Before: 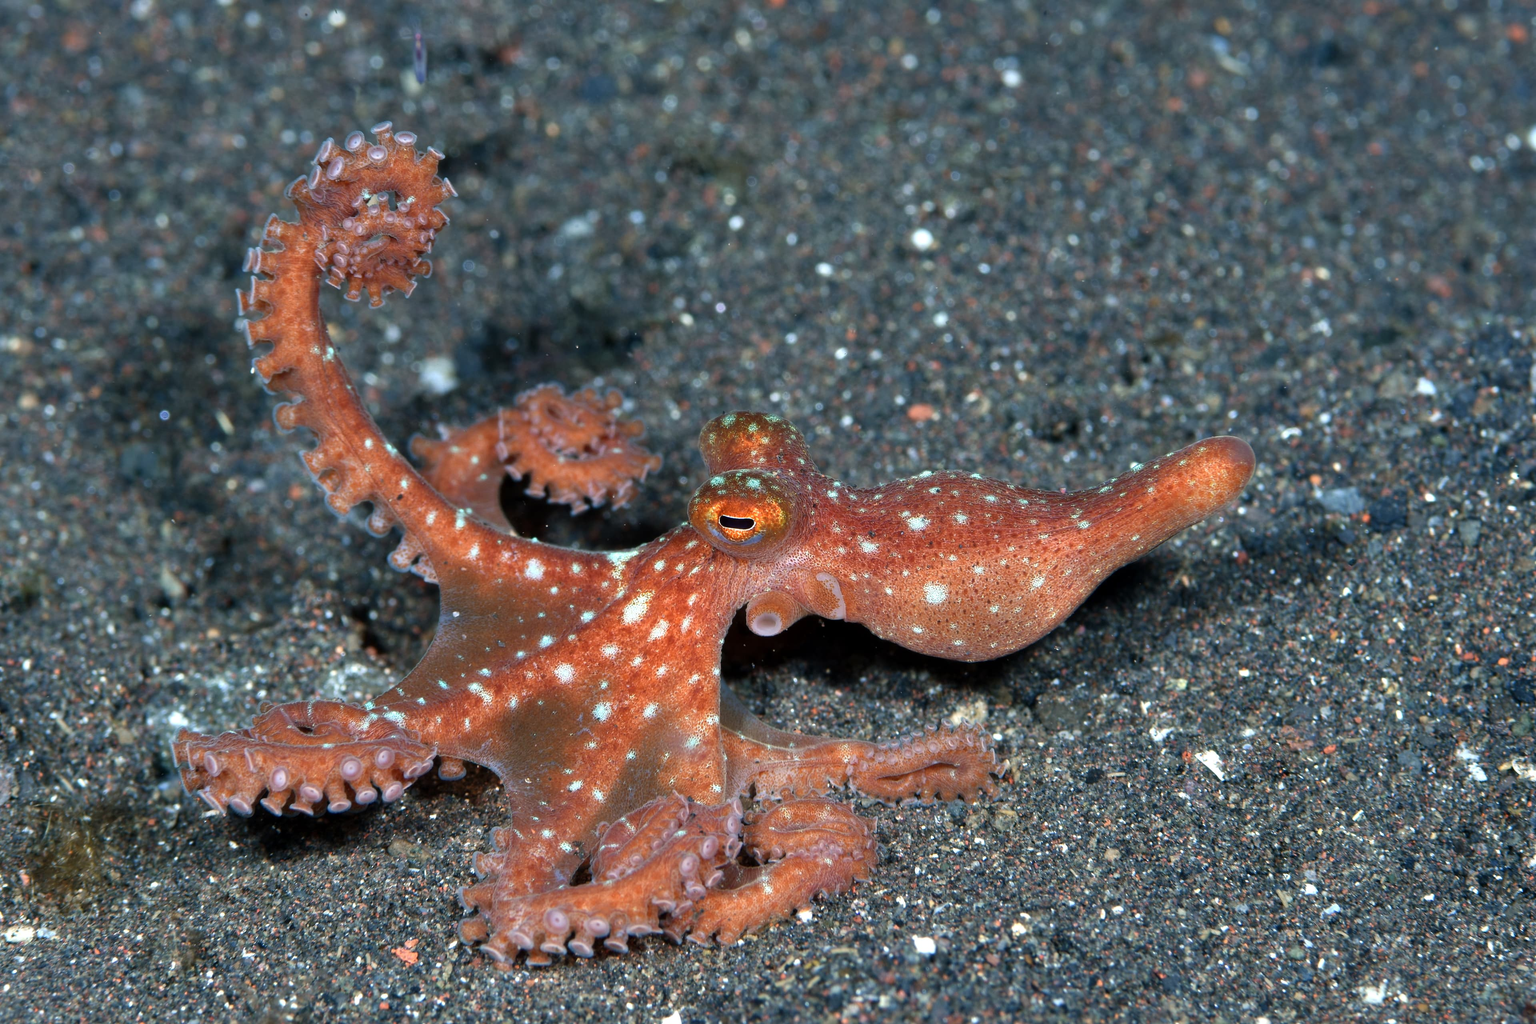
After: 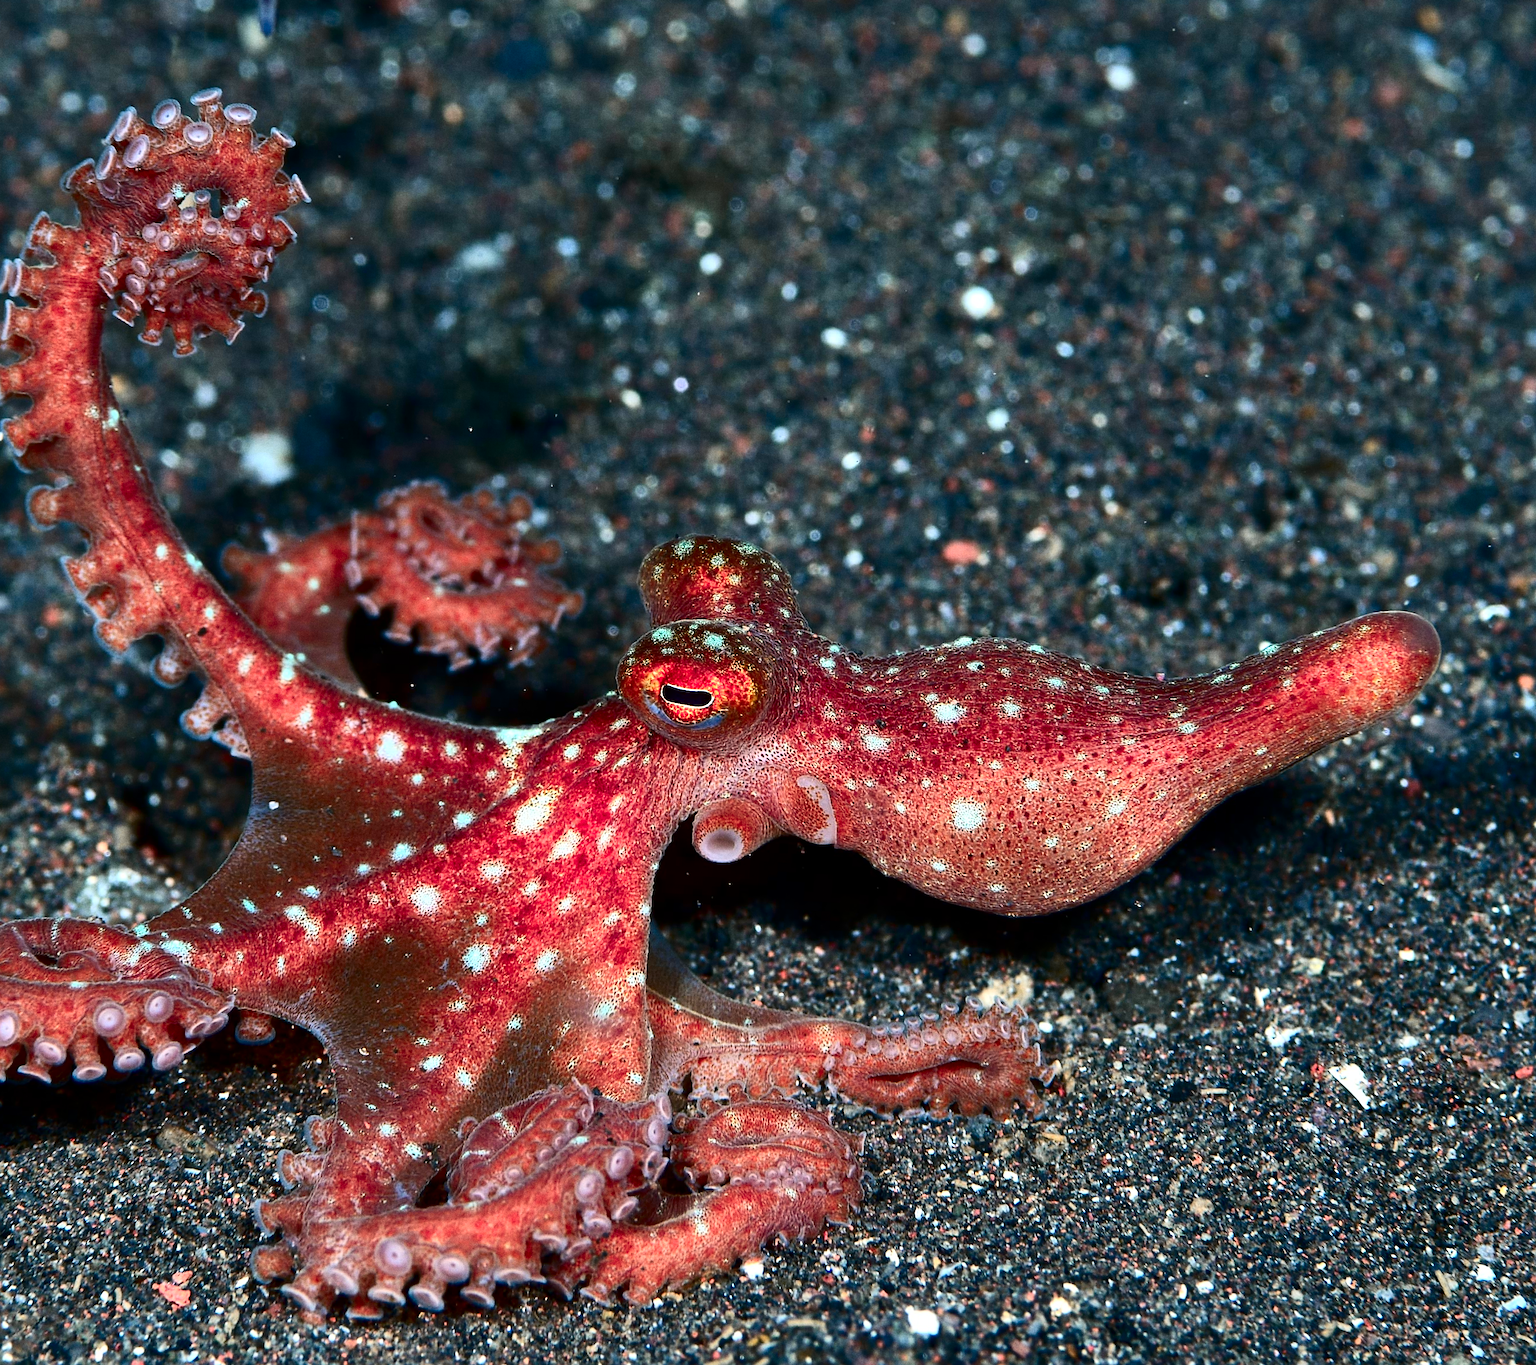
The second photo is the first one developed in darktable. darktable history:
color zones: curves: ch1 [(0.263, 0.53) (0.376, 0.287) (0.487, 0.512) (0.748, 0.547) (1, 0.513)]; ch2 [(0.262, 0.45) (0.751, 0.477)], mix 31.98%
sharpen: on, module defaults
crop and rotate: angle -3.27°, left 14.277%, top 0.028%, right 10.766%, bottom 0.028%
contrast brightness saturation: contrast 0.32, brightness -0.08, saturation 0.17
grain: coarseness 0.47 ISO
